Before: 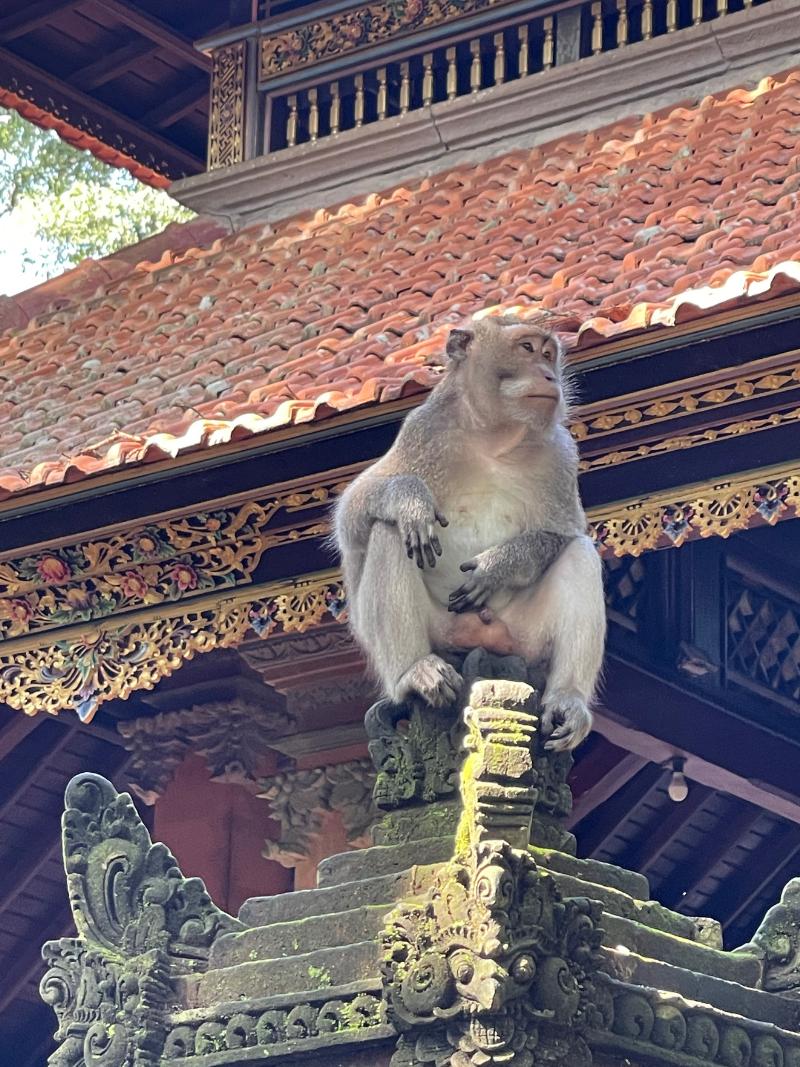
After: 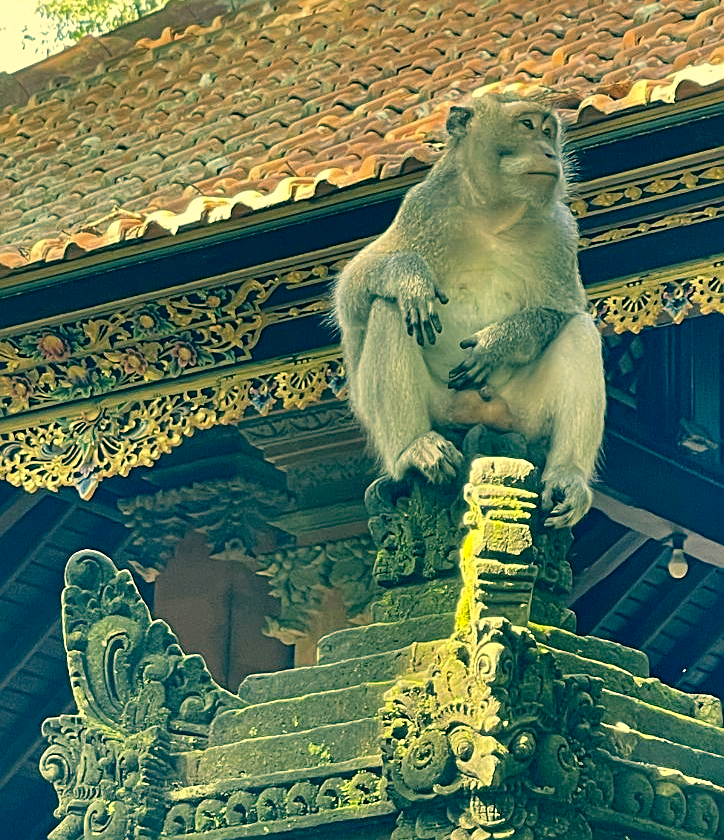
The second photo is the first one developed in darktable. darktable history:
sharpen: on, module defaults
crop: top 20.916%, right 9.437%, bottom 0.316%
shadows and highlights: shadows 37.27, highlights -28.18, soften with gaussian
color correction: highlights a* 1.83, highlights b* 34.02, shadows a* -36.68, shadows b* -5.48
